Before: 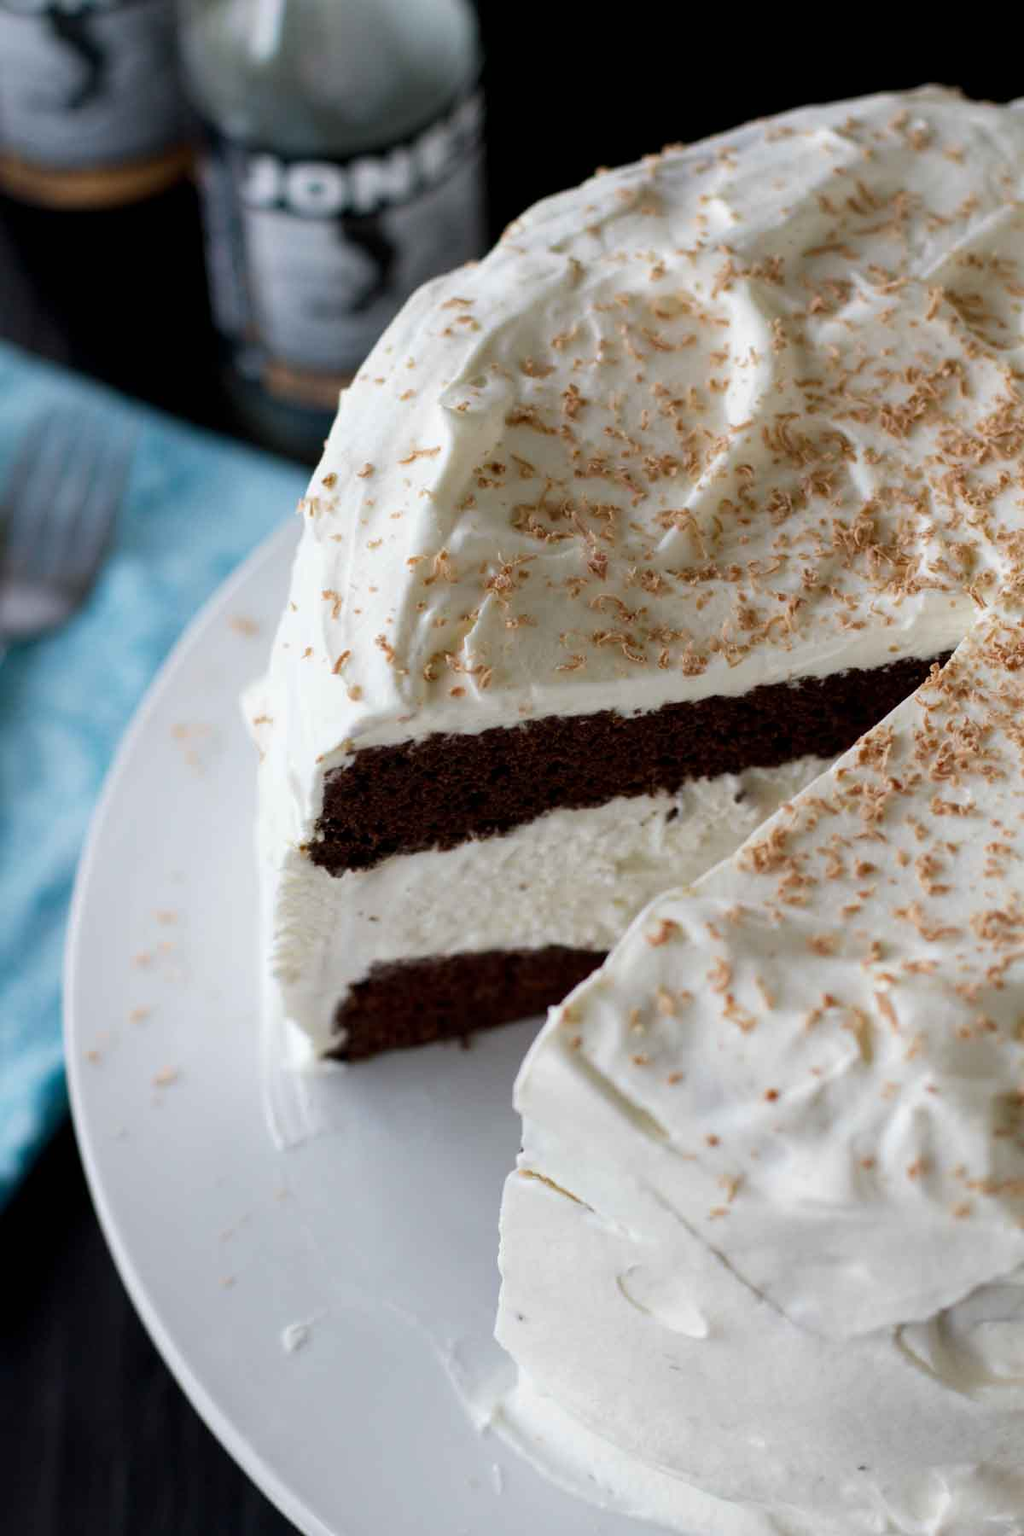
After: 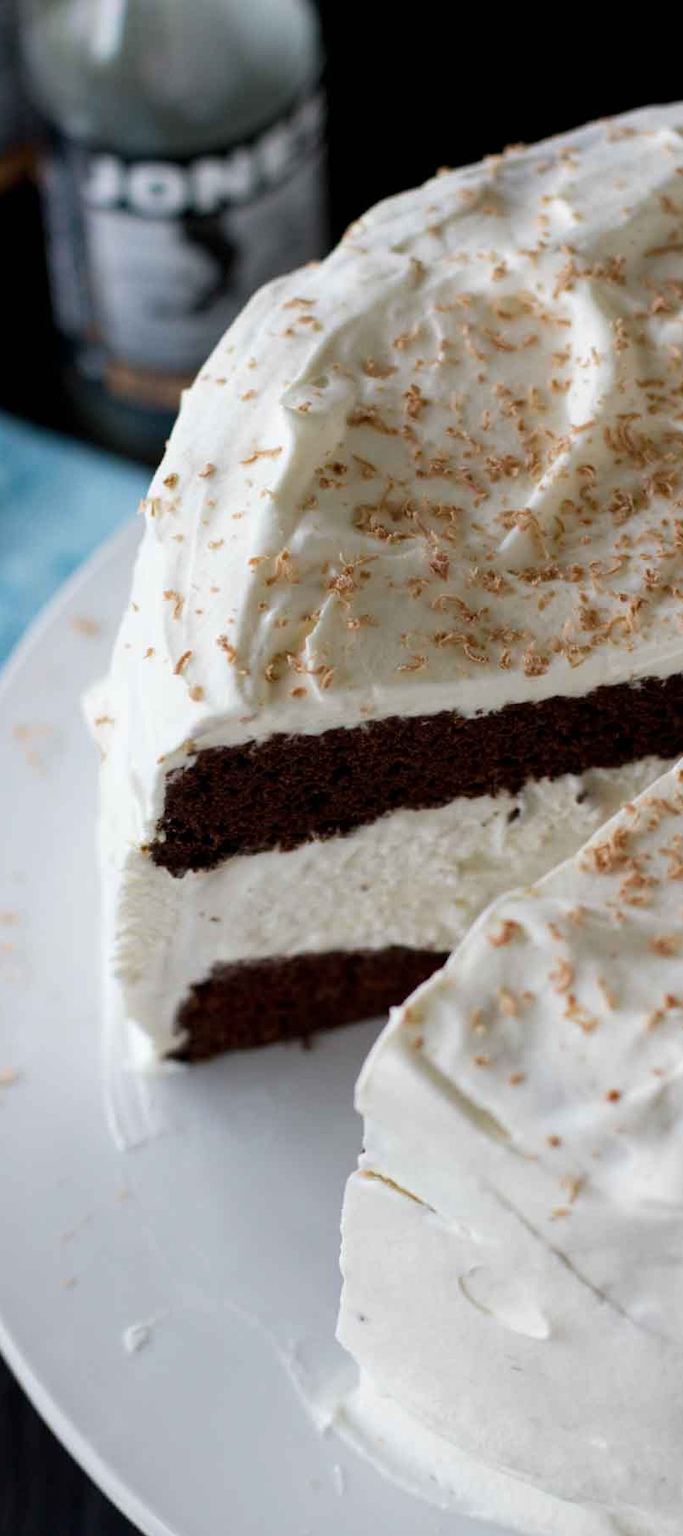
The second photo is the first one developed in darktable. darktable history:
crop and rotate: left 15.507%, right 17.787%
